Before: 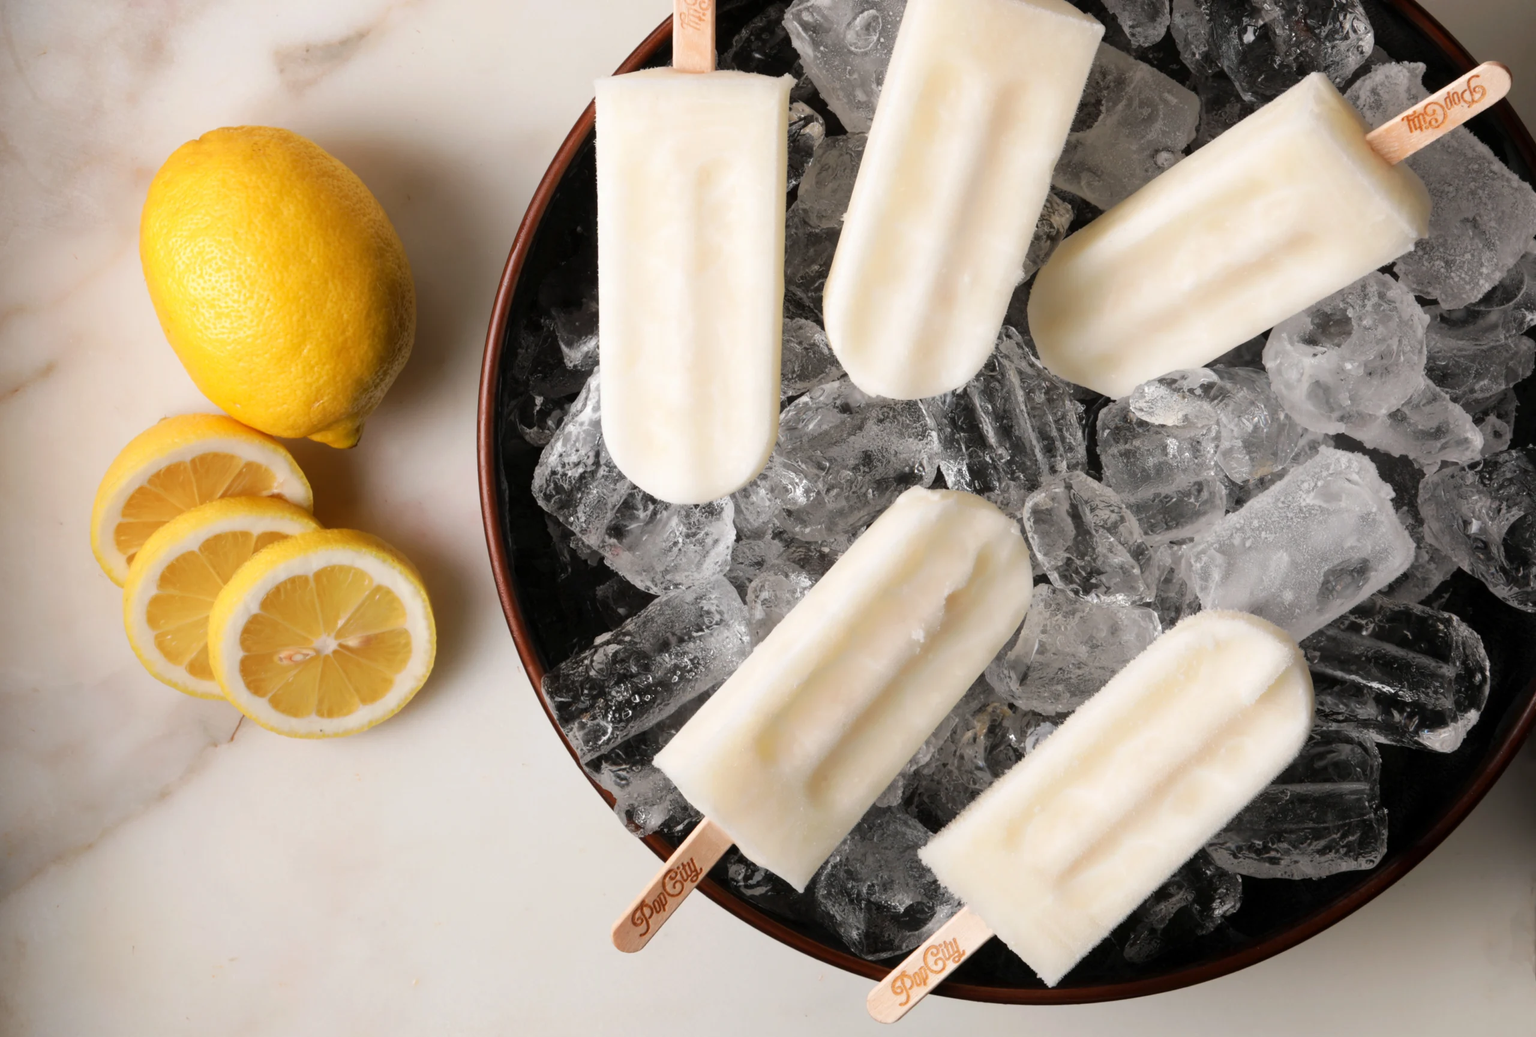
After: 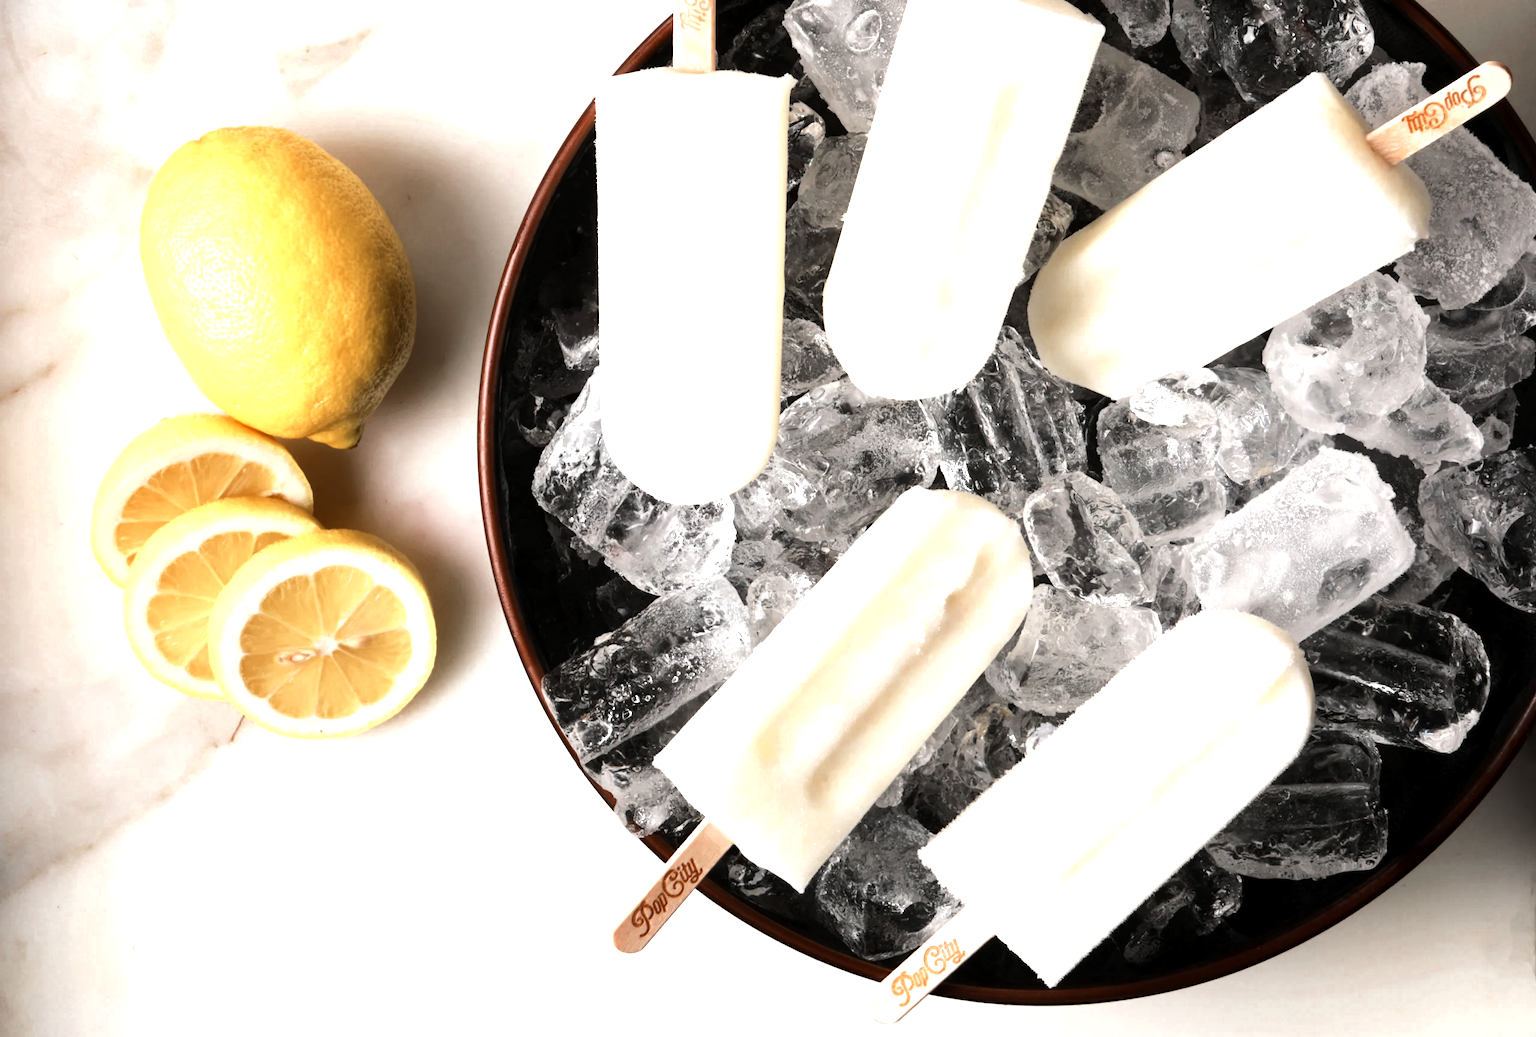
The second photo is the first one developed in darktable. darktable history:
exposure: black level correction 0.001, exposure 0.5 EV, compensate exposure bias true, compensate highlight preservation false
tone equalizer: -8 EV -0.75 EV, -7 EV -0.7 EV, -6 EV -0.6 EV, -5 EV -0.4 EV, -3 EV 0.4 EV, -2 EV 0.6 EV, -1 EV 0.7 EV, +0 EV 0.75 EV, edges refinement/feathering 500, mask exposure compensation -1.57 EV, preserve details no
color zones: curves: ch0 [(0, 0.5) (0.125, 0.4) (0.25, 0.5) (0.375, 0.4) (0.5, 0.4) (0.625, 0.35) (0.75, 0.35) (0.875, 0.5)]; ch1 [(0, 0.35) (0.125, 0.45) (0.25, 0.35) (0.375, 0.35) (0.5, 0.35) (0.625, 0.35) (0.75, 0.45) (0.875, 0.35)]; ch2 [(0, 0.6) (0.125, 0.5) (0.25, 0.5) (0.375, 0.6) (0.5, 0.6) (0.625, 0.5) (0.75, 0.5) (0.875, 0.5)]
